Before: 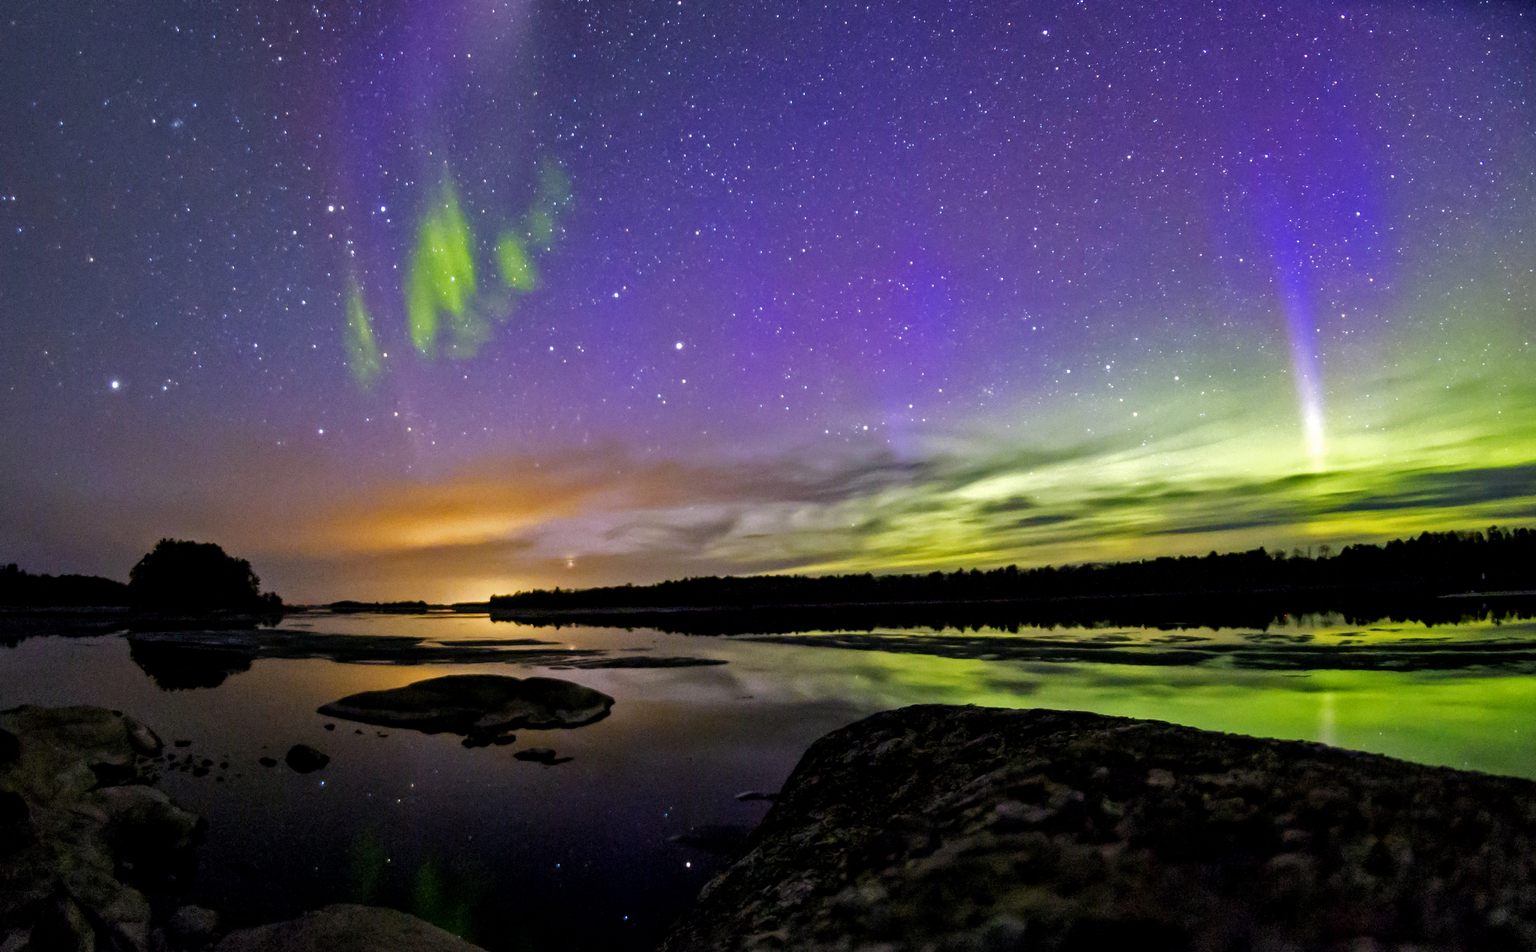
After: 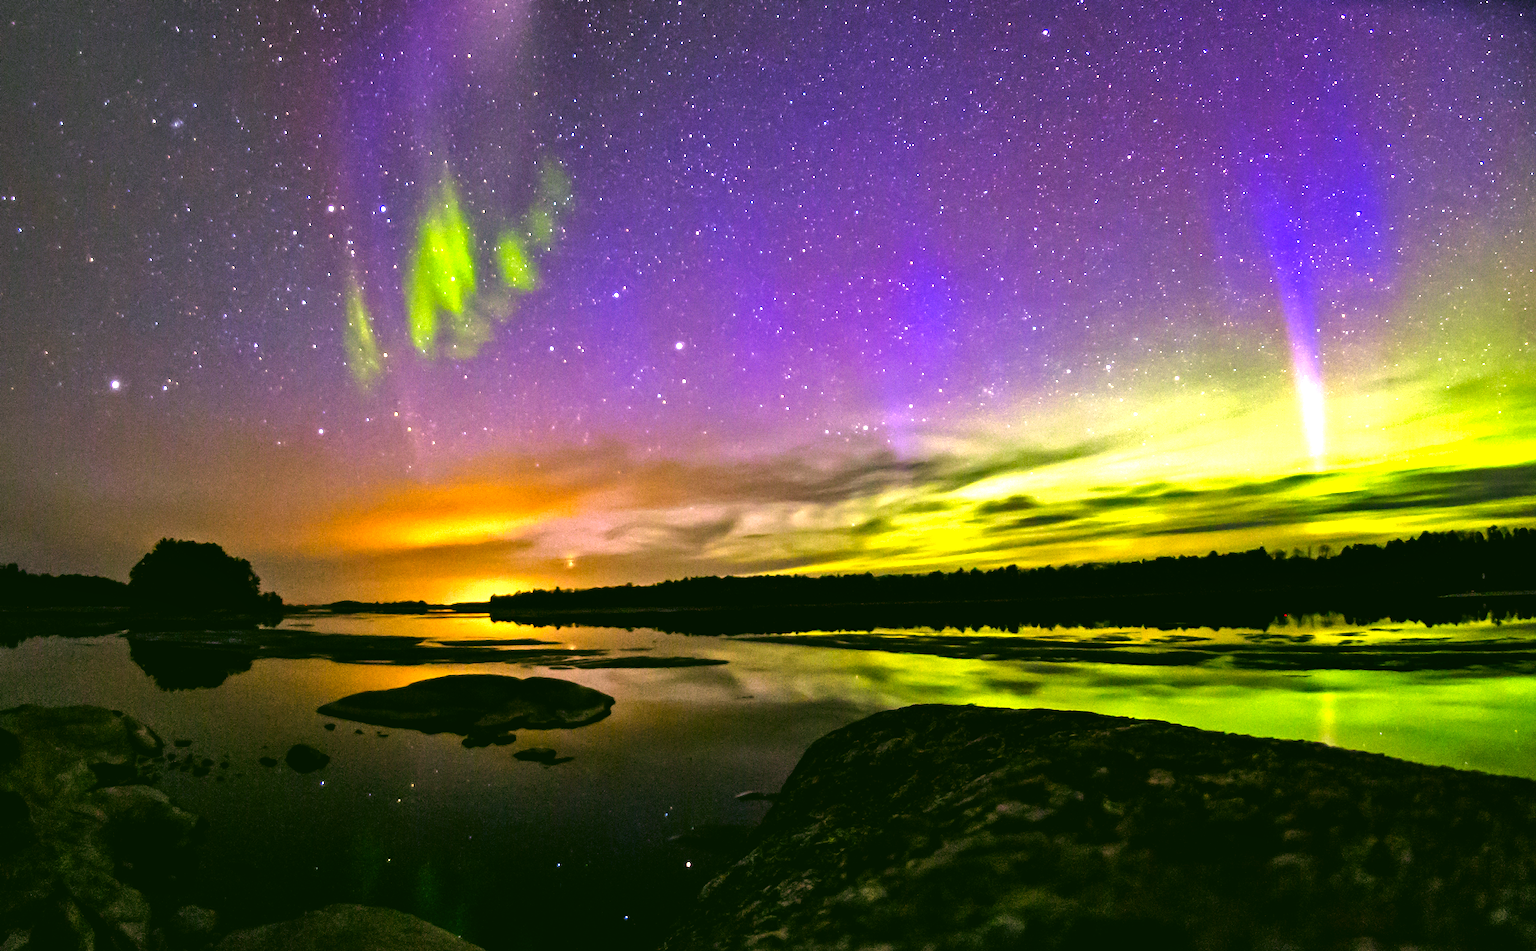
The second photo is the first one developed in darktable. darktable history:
color balance: lift [1.016, 0.983, 1, 1.017], gamma [0.78, 1.018, 1.043, 0.957], gain [0.786, 1.063, 0.937, 1.017], input saturation 118.26%, contrast 13.43%, contrast fulcrum 21.62%, output saturation 82.76%
color correction: highlights a* 0.162, highlights b* 29.53, shadows a* -0.162, shadows b* 21.09
exposure: black level correction 0, exposure 1.2 EV, compensate highlight preservation false
shadows and highlights: shadows 35, highlights -35, soften with gaussian
